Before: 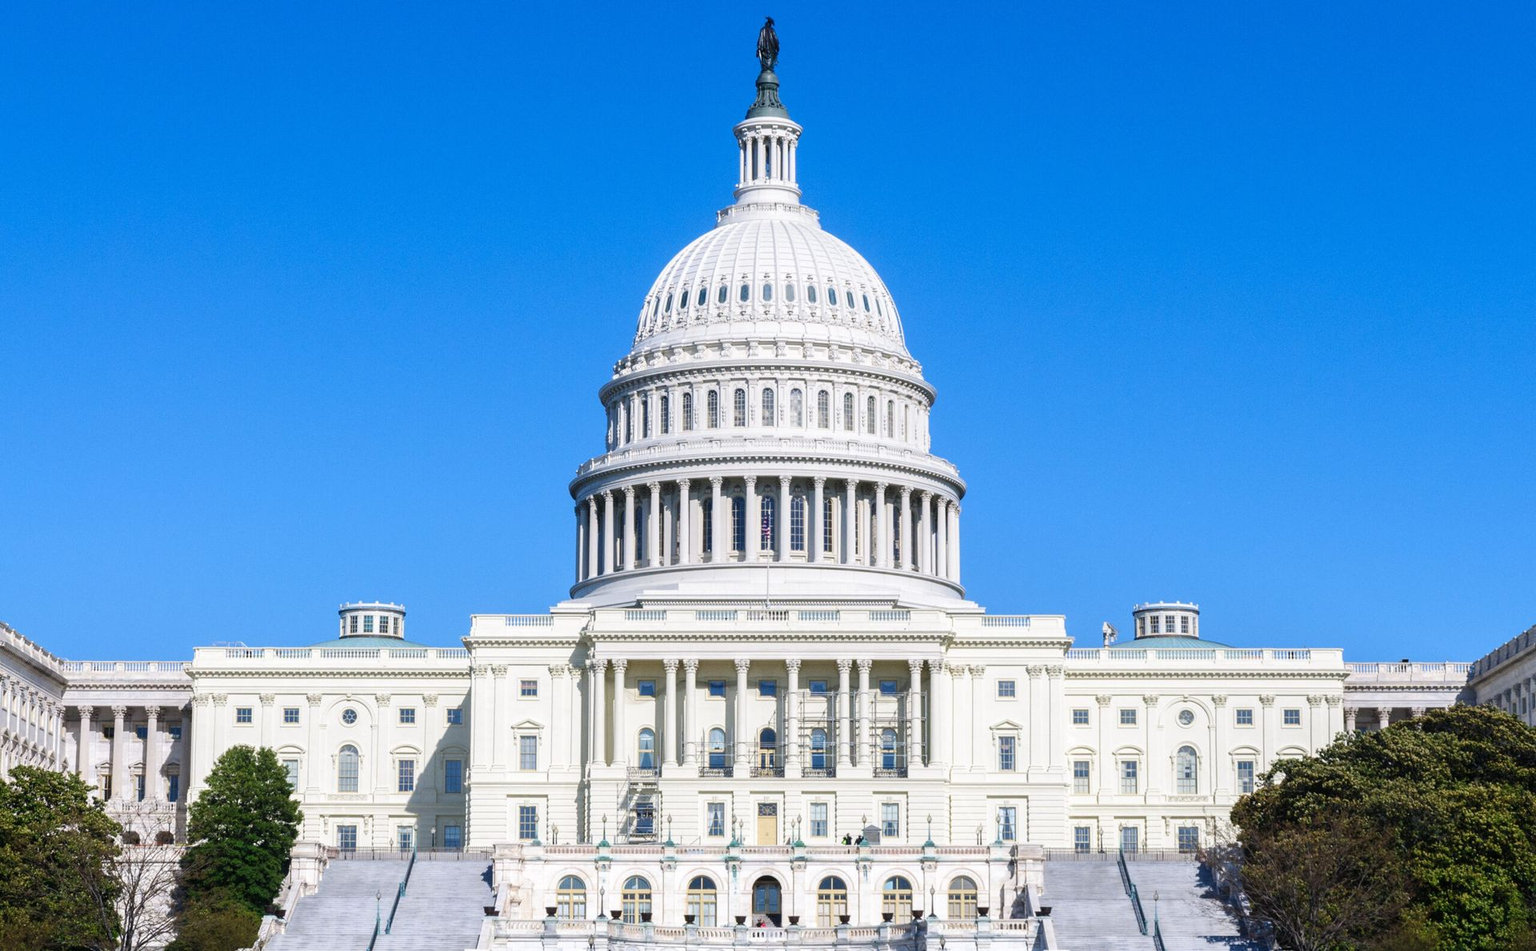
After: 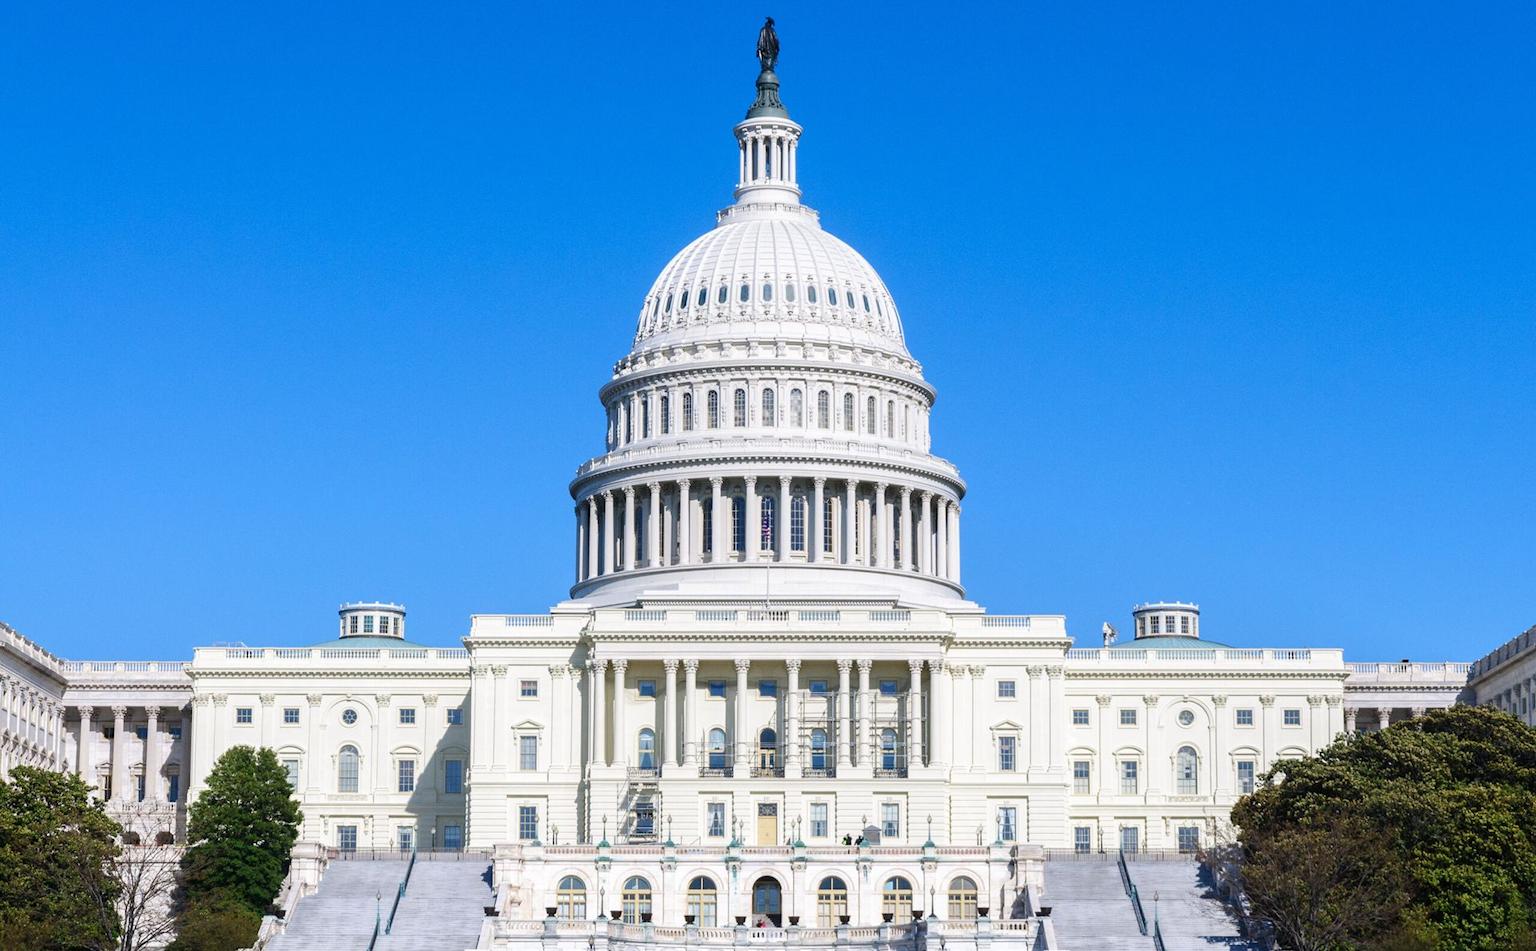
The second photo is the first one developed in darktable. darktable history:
color correction: highlights b* -0.056
